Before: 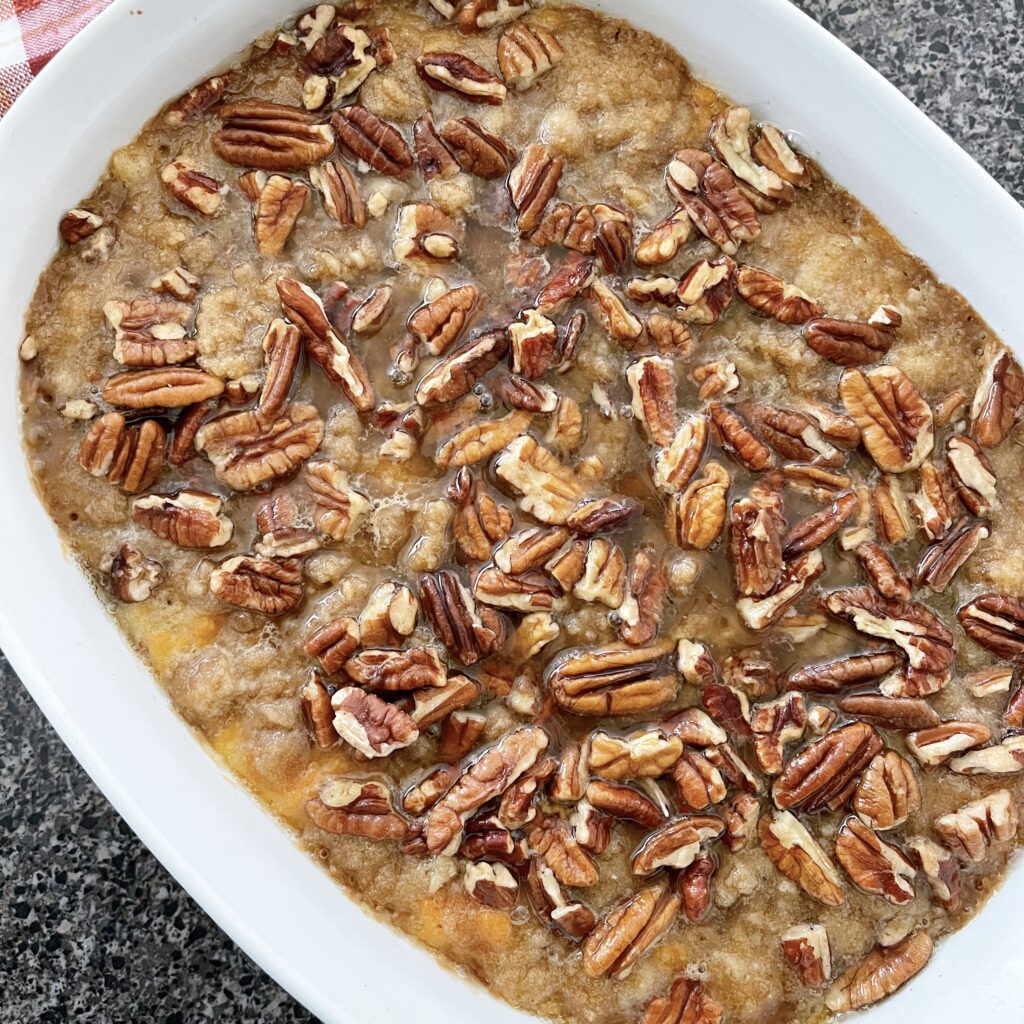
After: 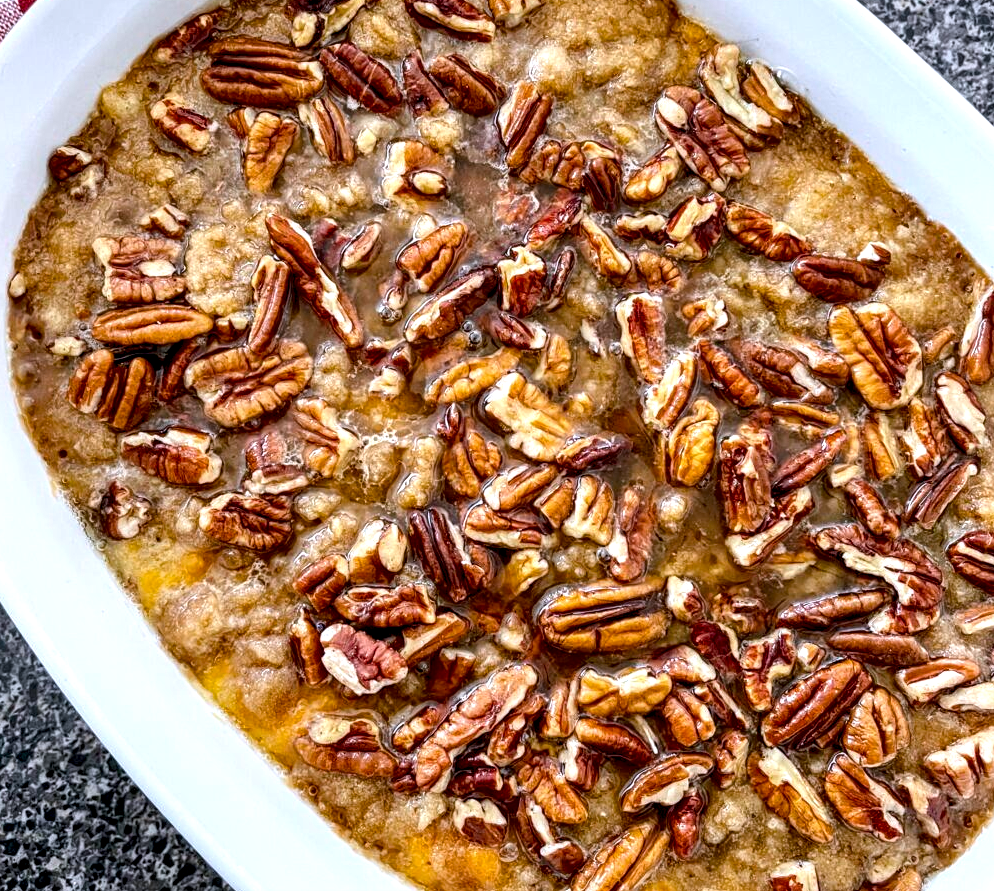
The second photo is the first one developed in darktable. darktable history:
crop: left 1.168%, top 6.191%, right 1.746%, bottom 6.732%
color calibration: illuminant as shot in camera, x 0.358, y 0.373, temperature 4628.91 K
local contrast: highlights 63%, shadows 54%, detail 168%, midtone range 0.512
color balance rgb: linear chroma grading › global chroma 0.979%, perceptual saturation grading › global saturation 29.923%
